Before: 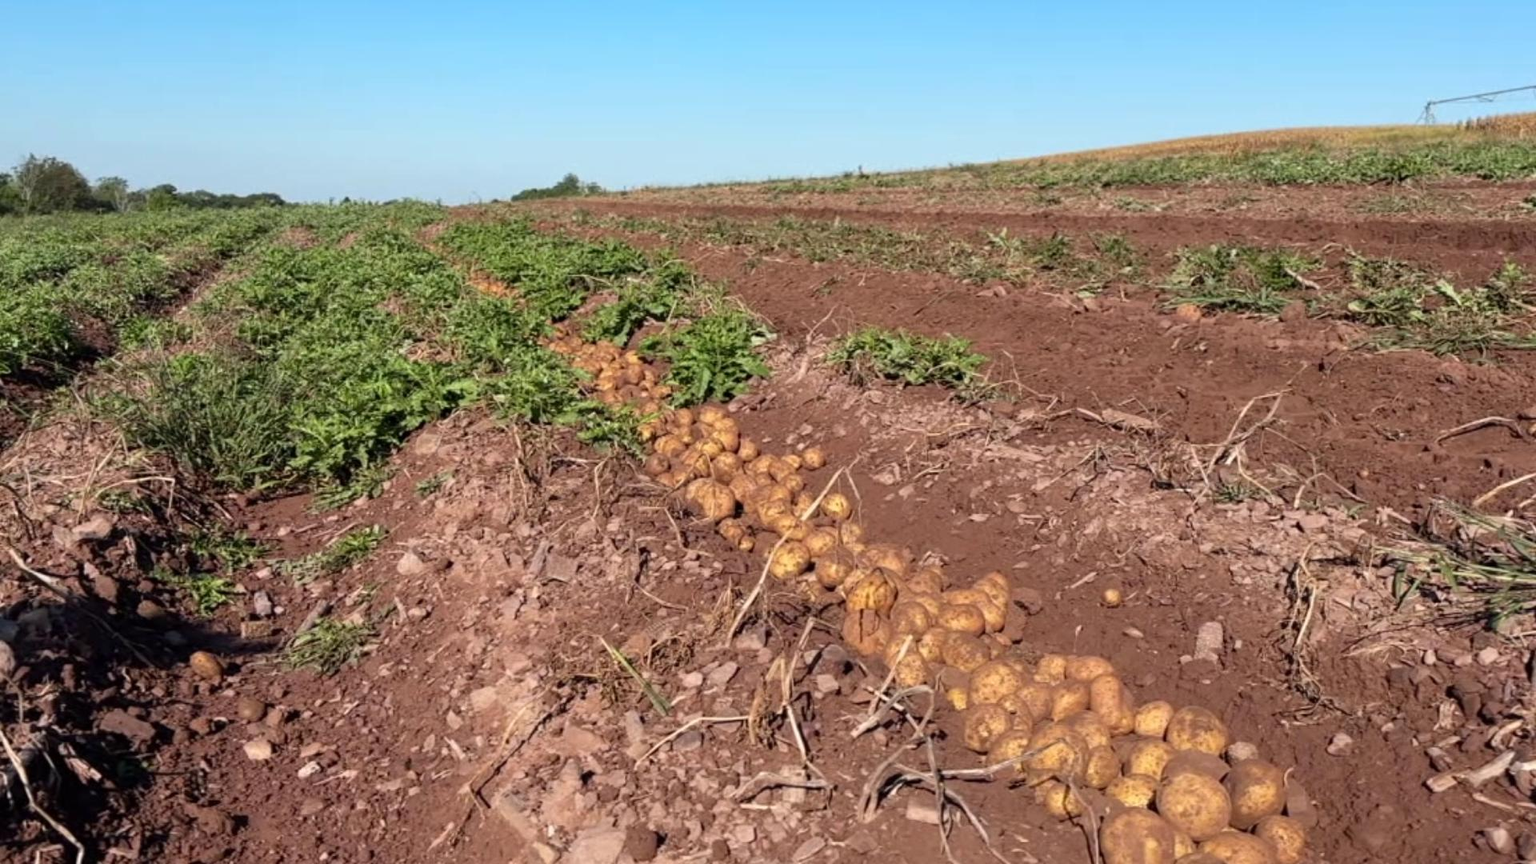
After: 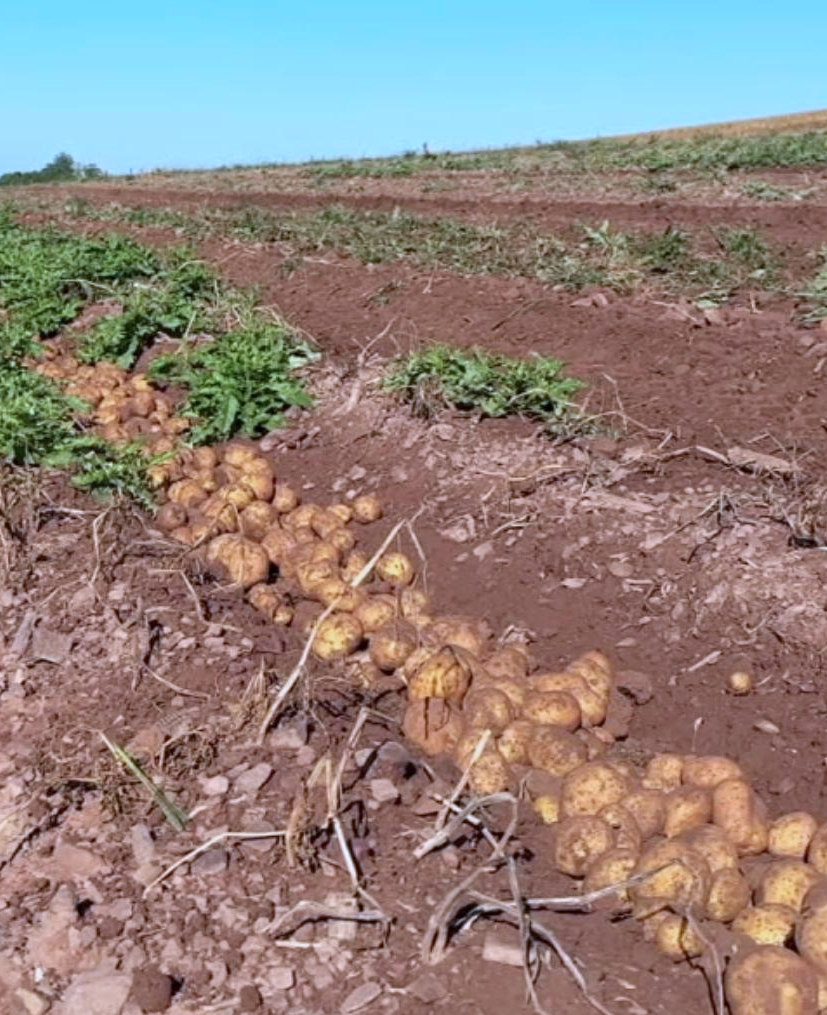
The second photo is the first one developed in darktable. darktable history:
tone equalizer: edges refinement/feathering 500, mask exposure compensation -1.57 EV, preserve details no
crop: left 33.88%, top 6.011%, right 23.036%
color calibration: x 0.381, y 0.391, temperature 4087.1 K, saturation algorithm version 1 (2020)
